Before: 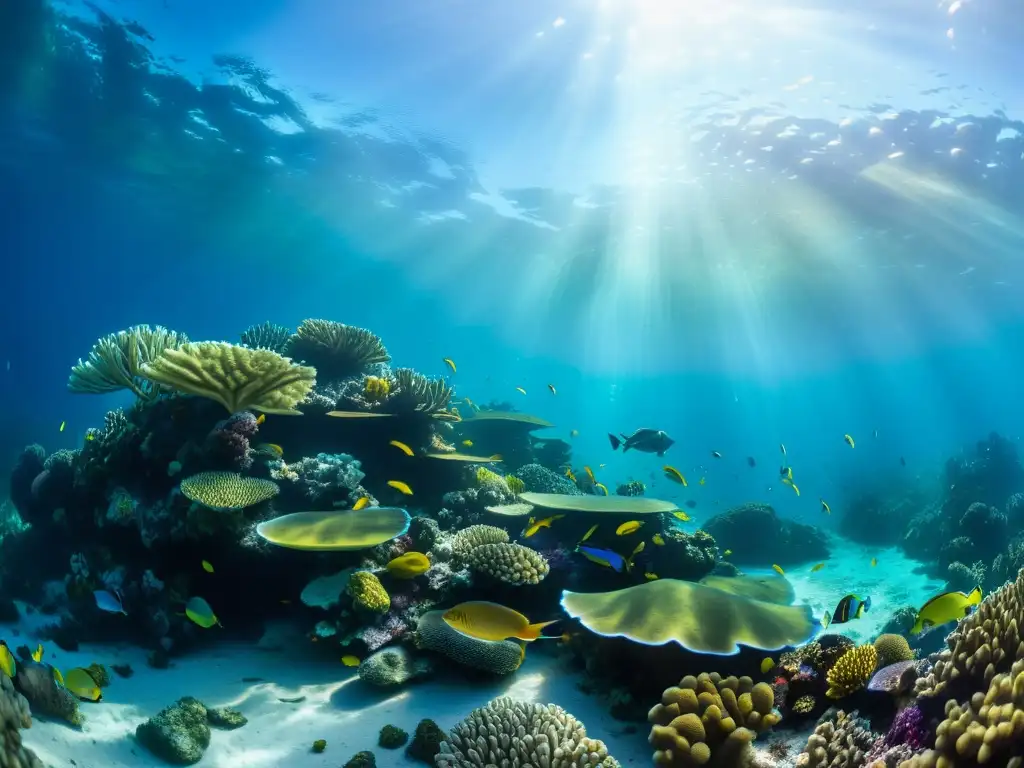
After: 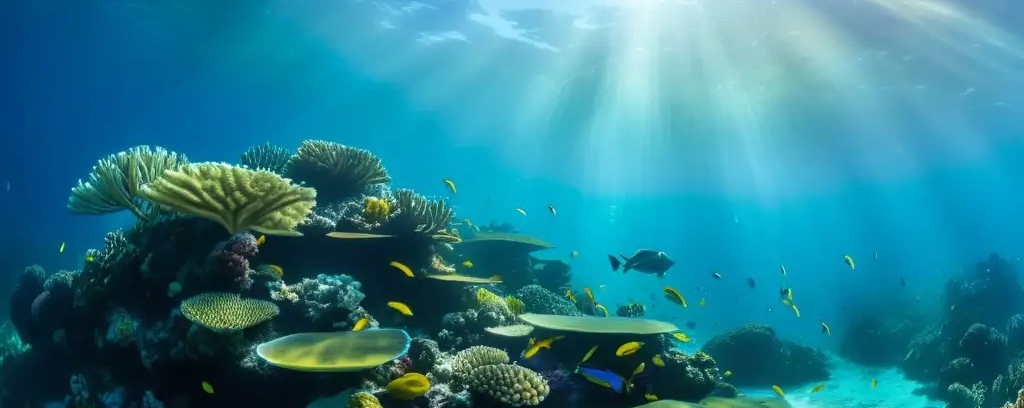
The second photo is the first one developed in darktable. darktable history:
crop and rotate: top 23.308%, bottom 23.559%
